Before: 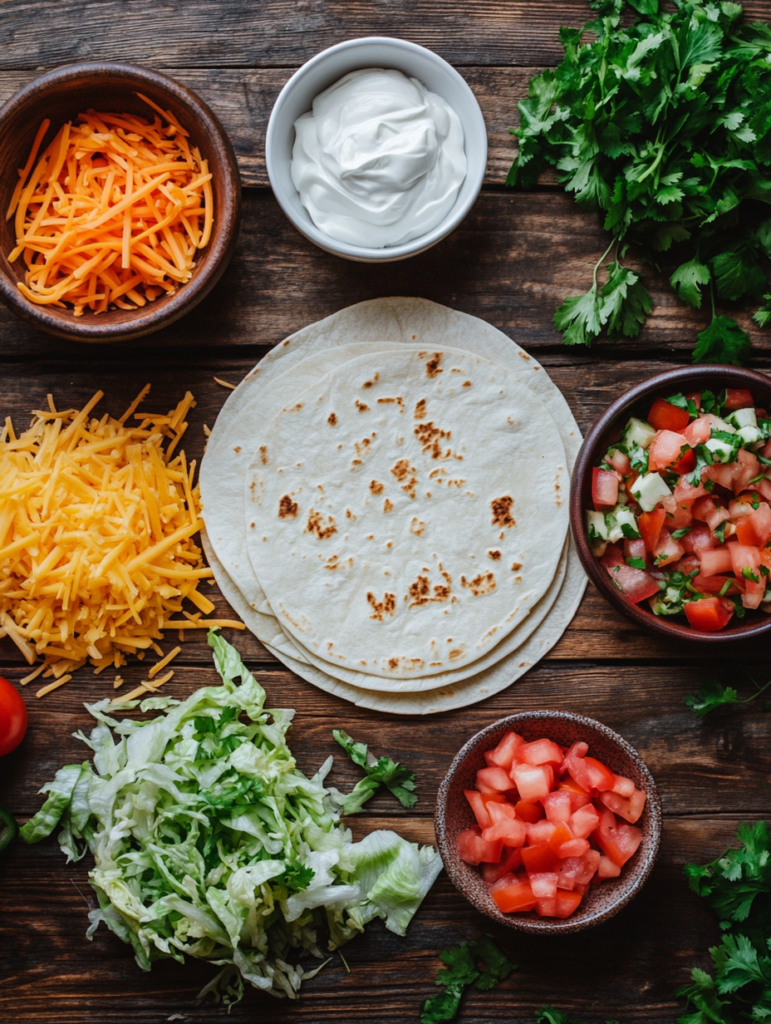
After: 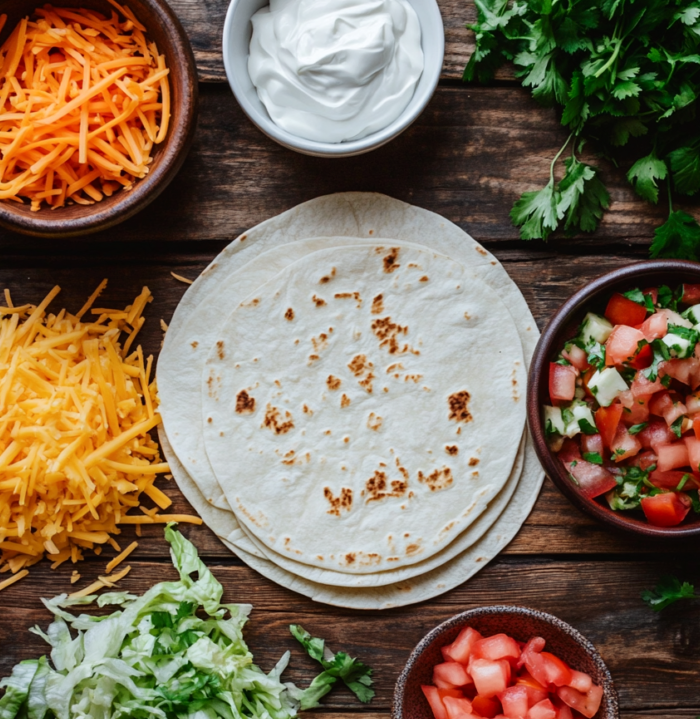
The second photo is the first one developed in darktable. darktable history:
shadows and highlights: shadows -30, highlights 30
crop: left 5.596%, top 10.314%, right 3.534%, bottom 19.395%
white balance: emerald 1
